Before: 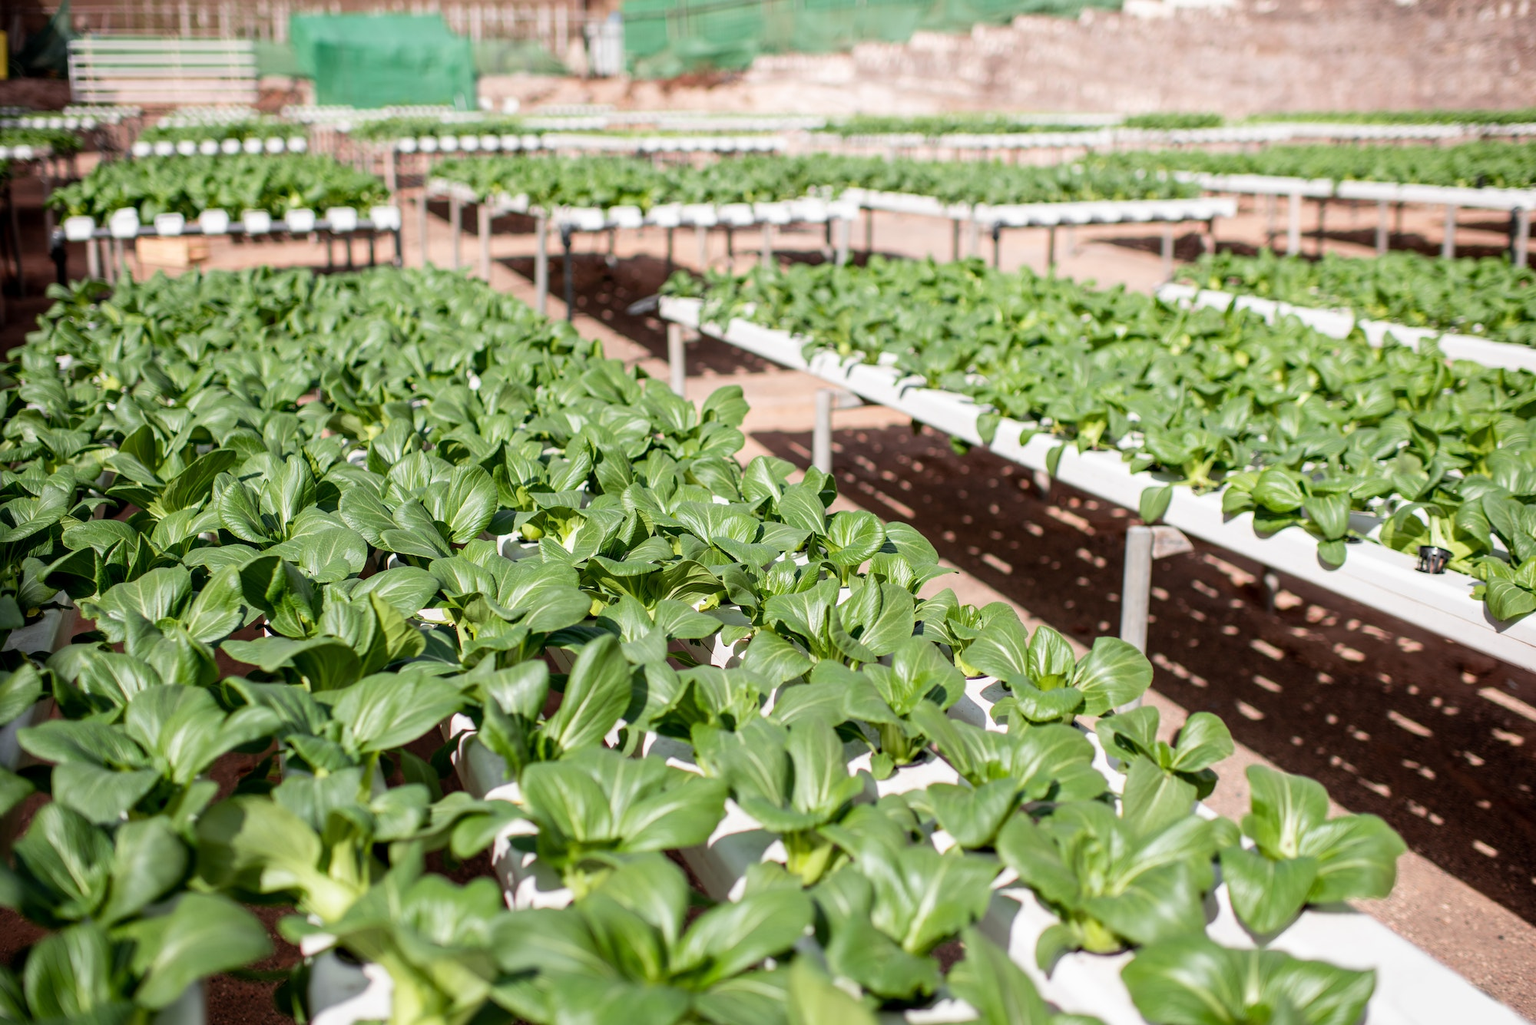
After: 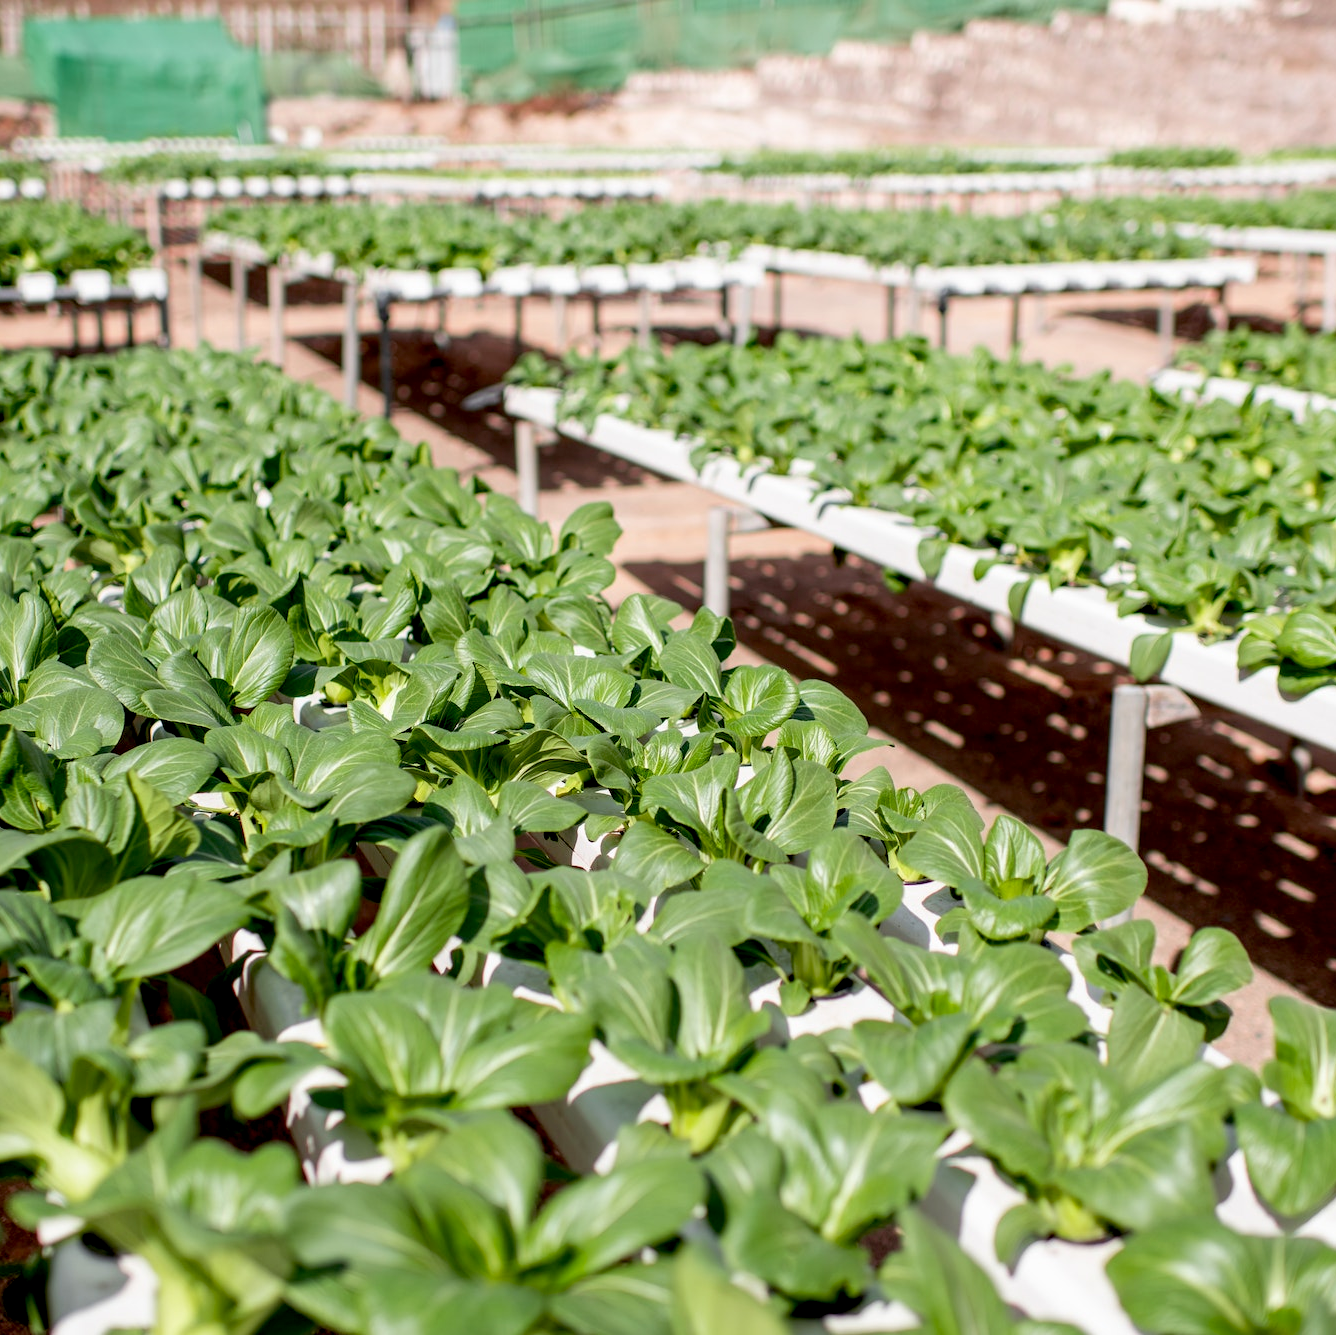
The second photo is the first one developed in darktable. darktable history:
crop and rotate: left 17.732%, right 15.423%
exposure: black level correction 0.011, compensate highlight preservation false
